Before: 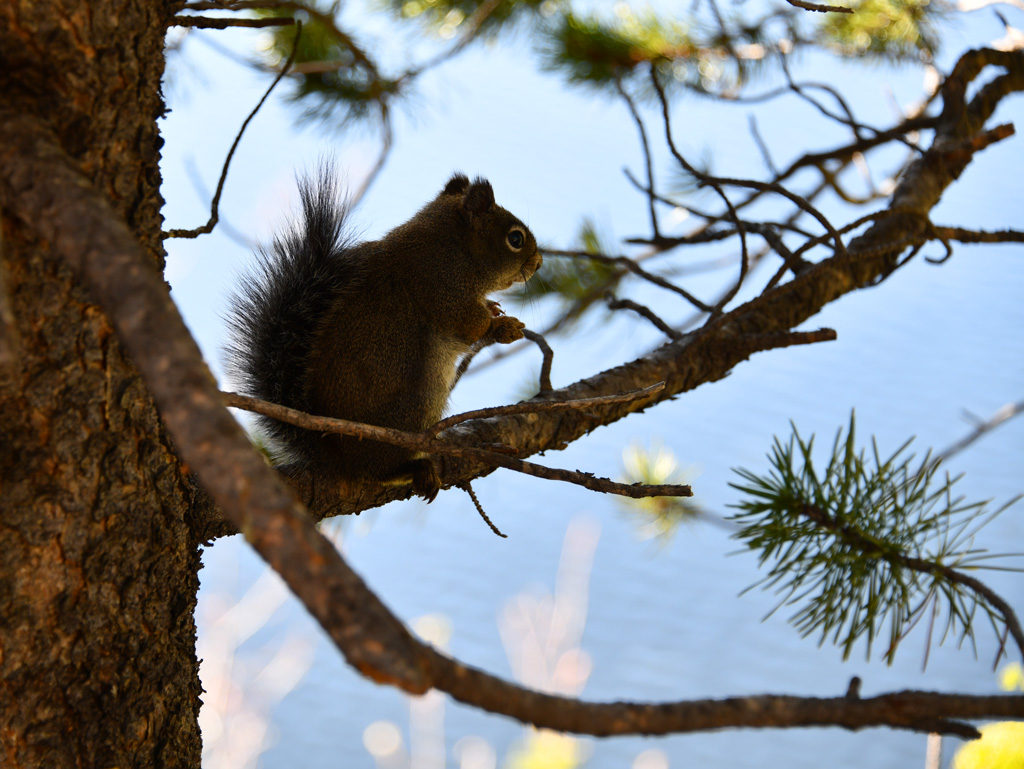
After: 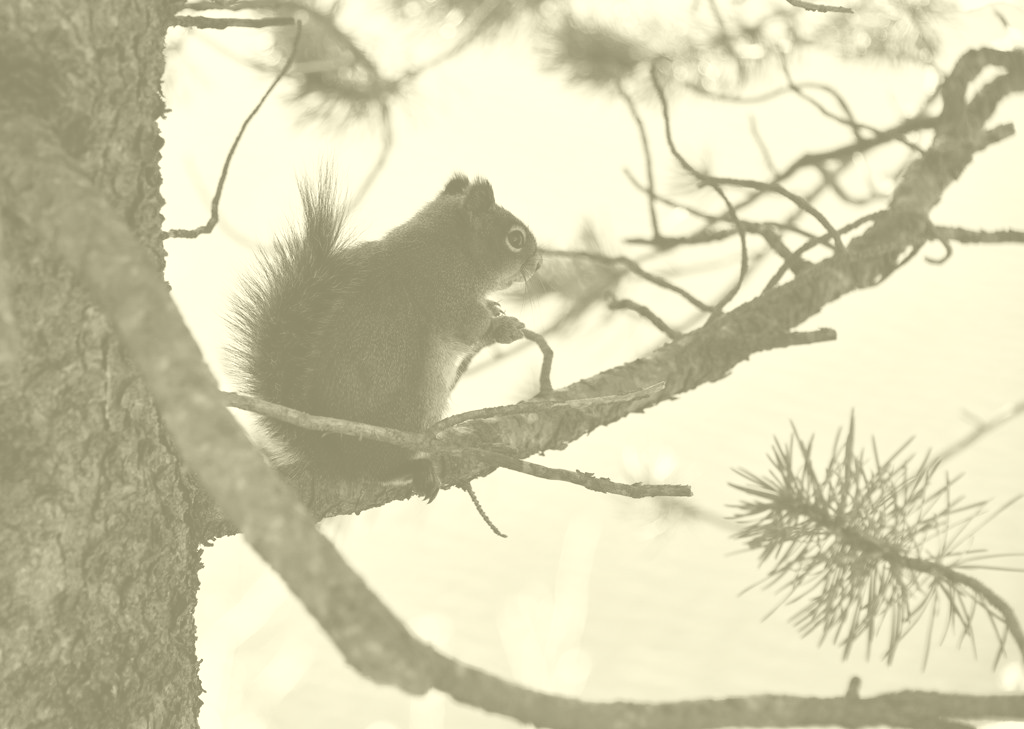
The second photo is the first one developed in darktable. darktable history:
colorize: hue 43.2°, saturation 40%, version 1
crop and rotate: top 0%, bottom 5.097%
